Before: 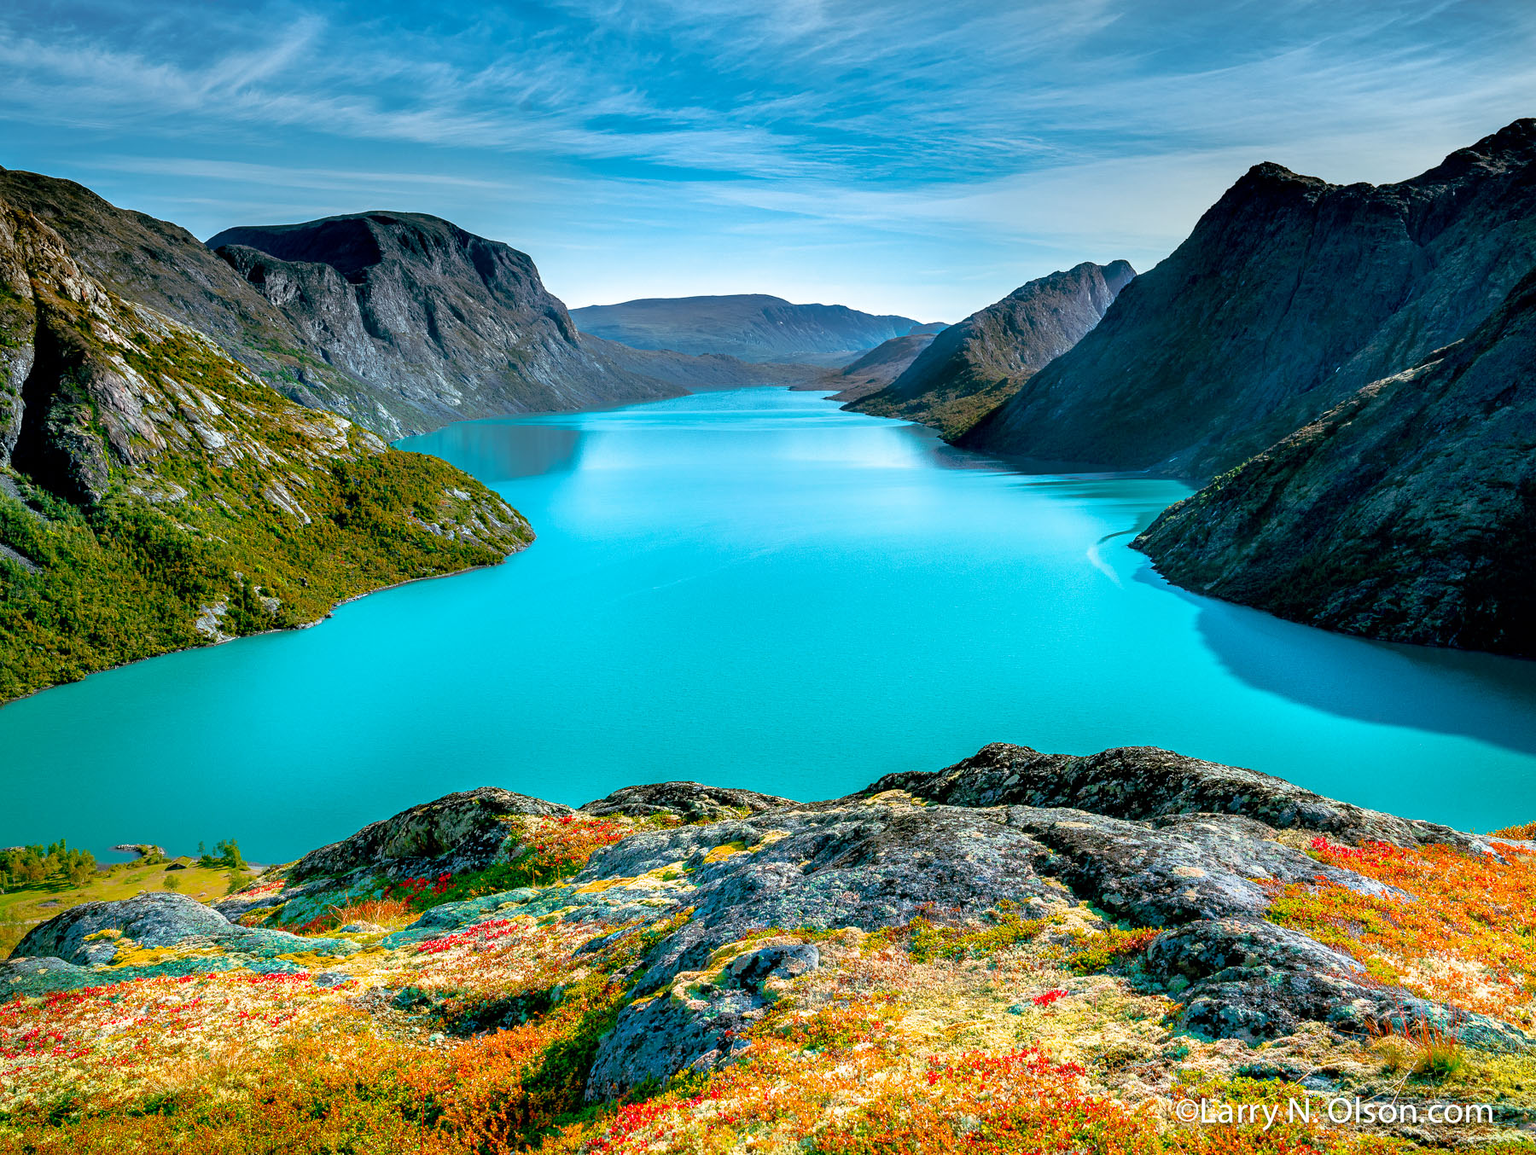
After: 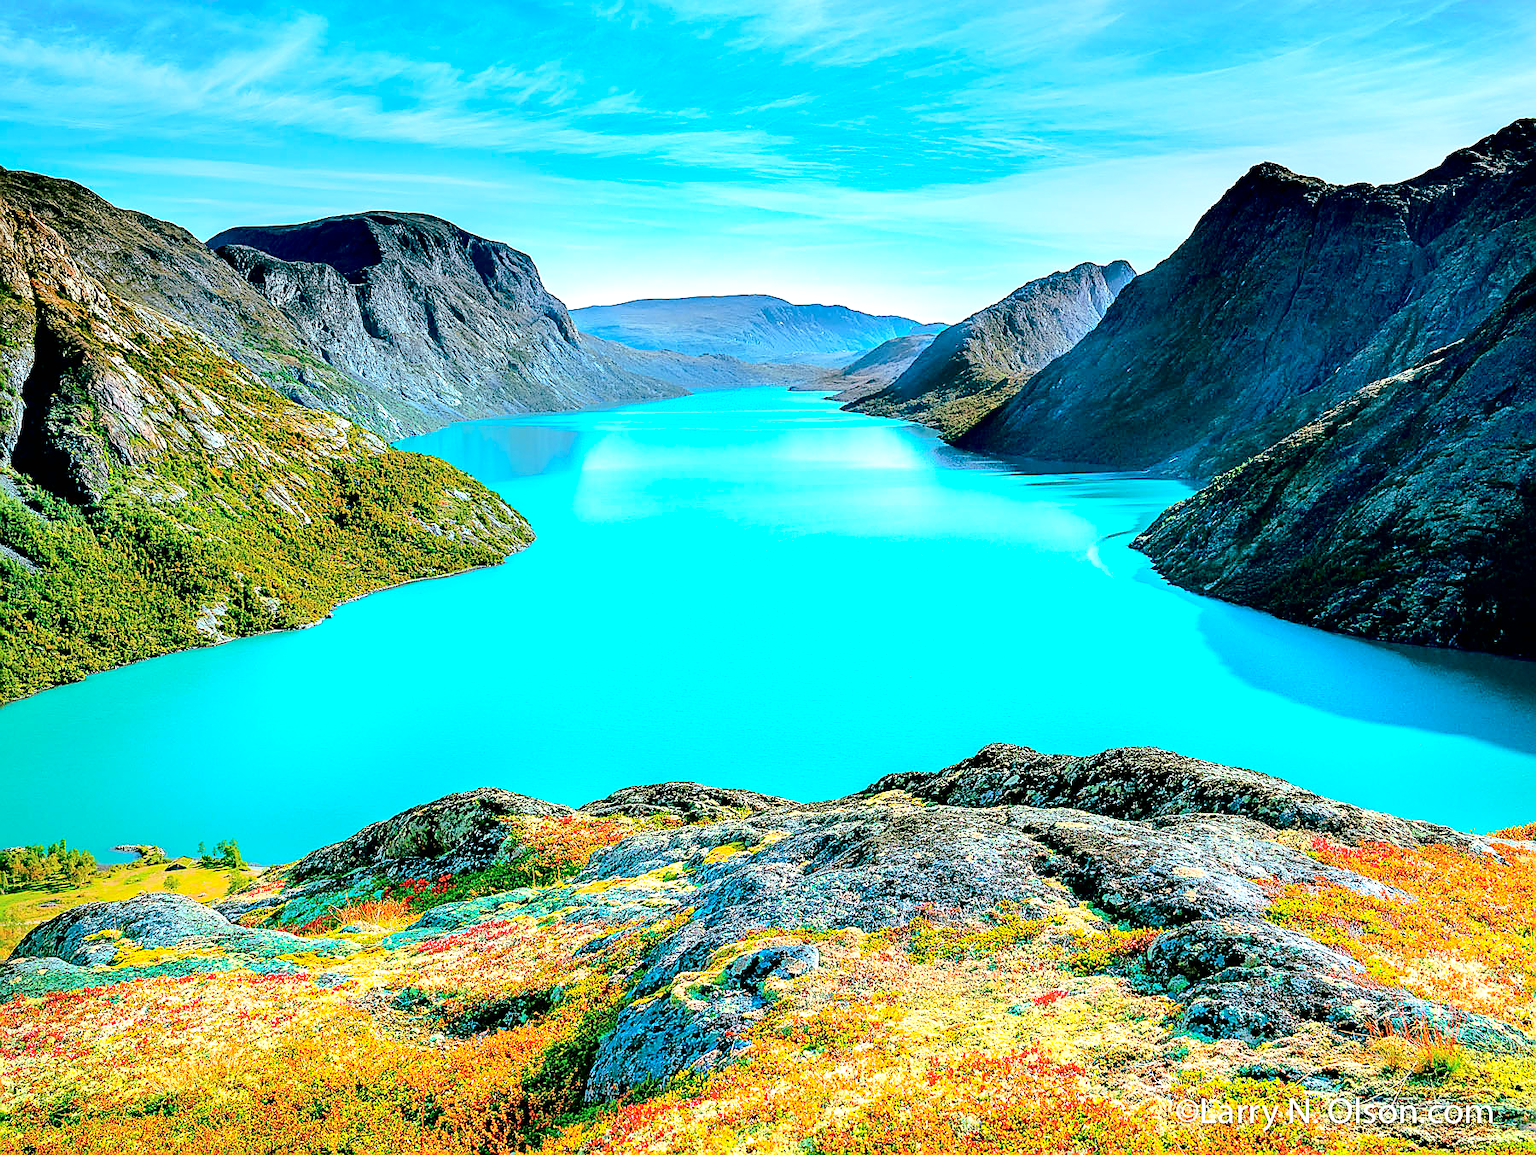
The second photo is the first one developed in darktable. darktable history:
tone curve: curves: ch0 [(0, 0) (0.128, 0.068) (0.292, 0.274) (0.453, 0.507) (0.653, 0.717) (0.785, 0.817) (0.995, 0.917)]; ch1 [(0, 0) (0.384, 0.365) (0.463, 0.447) (0.486, 0.474) (0.503, 0.497) (0.52, 0.525) (0.559, 0.591) (0.583, 0.623) (0.672, 0.699) (0.766, 0.773) (1, 1)]; ch2 [(0, 0) (0.374, 0.344) (0.446, 0.443) (0.501, 0.5) (0.527, 0.549) (0.565, 0.582) (0.624, 0.632) (1, 1)], color space Lab, independent channels, preserve colors none
sharpen: radius 1.361, amount 1.257, threshold 0.705
exposure: black level correction 0.001, exposure 1.048 EV, compensate exposure bias true, compensate highlight preservation false
velvia: strength 6.02%
